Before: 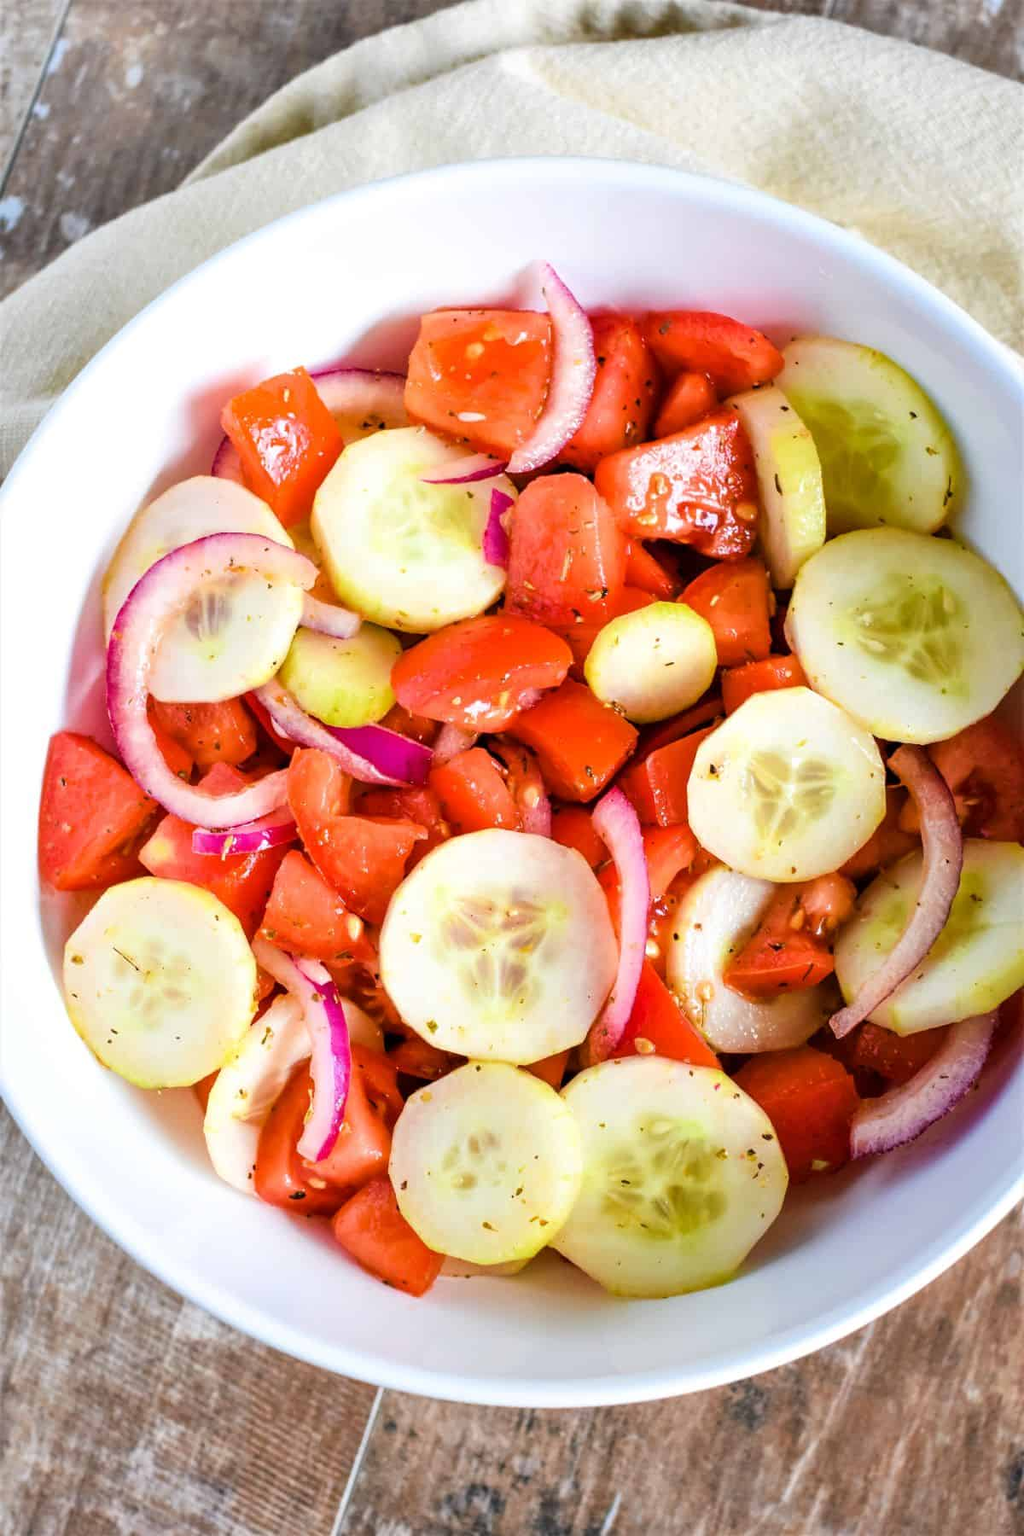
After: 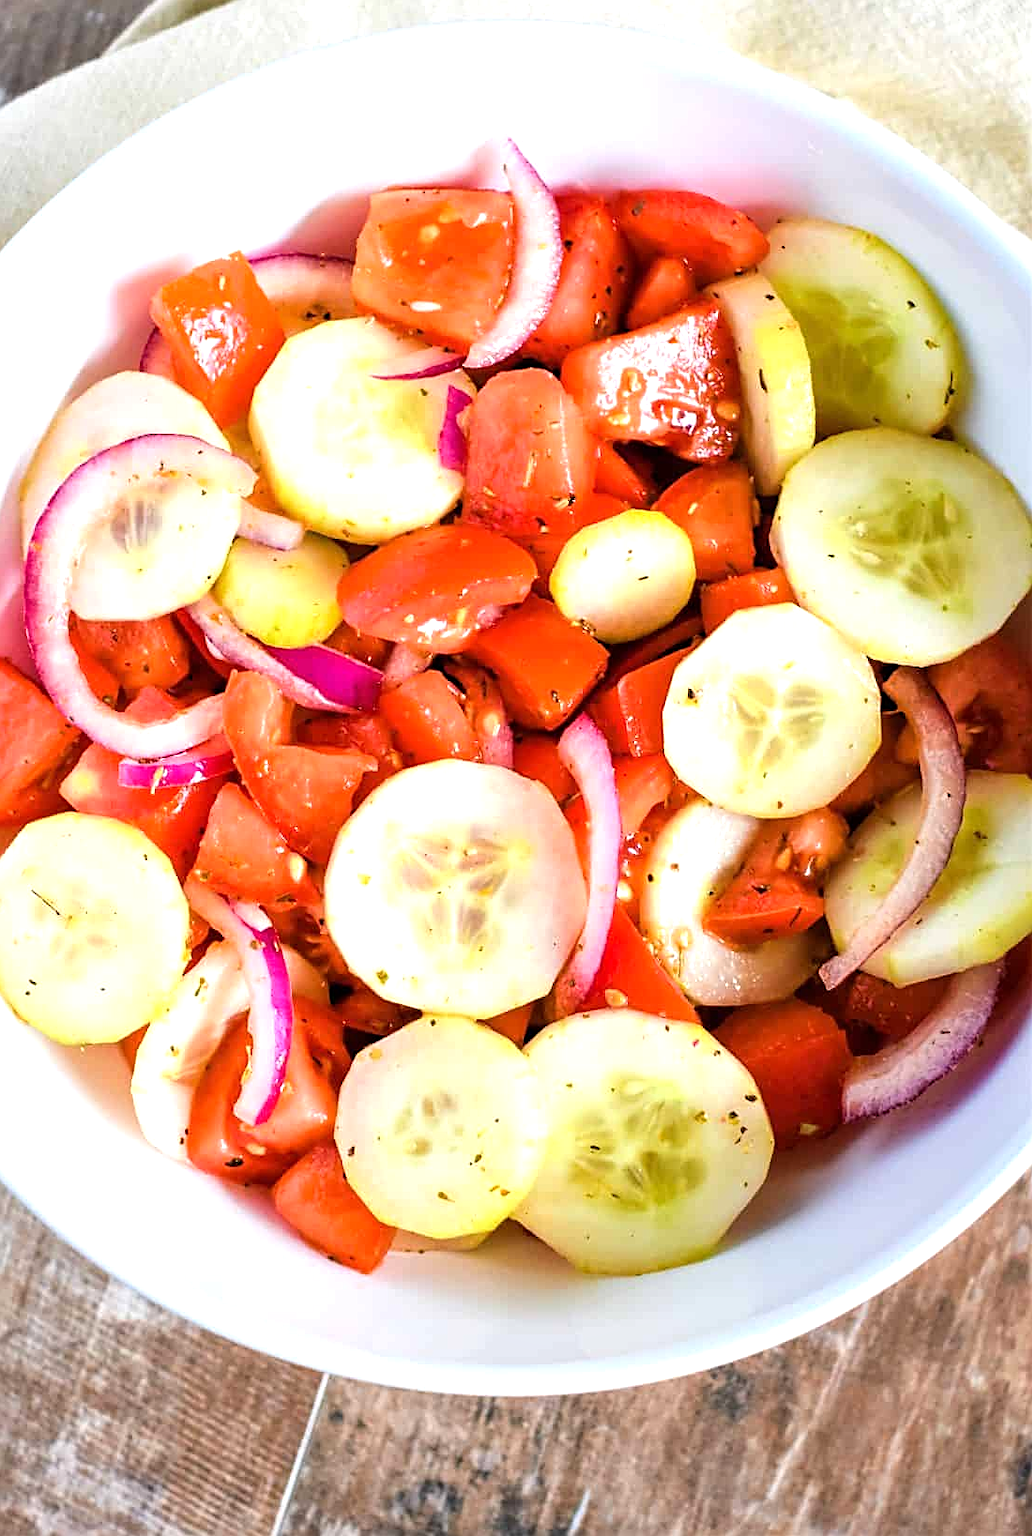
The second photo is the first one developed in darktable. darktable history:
sharpen: on, module defaults
tone equalizer: -8 EV -0.394 EV, -7 EV -0.416 EV, -6 EV -0.314 EV, -5 EV -0.189 EV, -3 EV 0.205 EV, -2 EV 0.308 EV, -1 EV 0.391 EV, +0 EV 0.419 EV
crop and rotate: left 8.266%, top 9.055%
